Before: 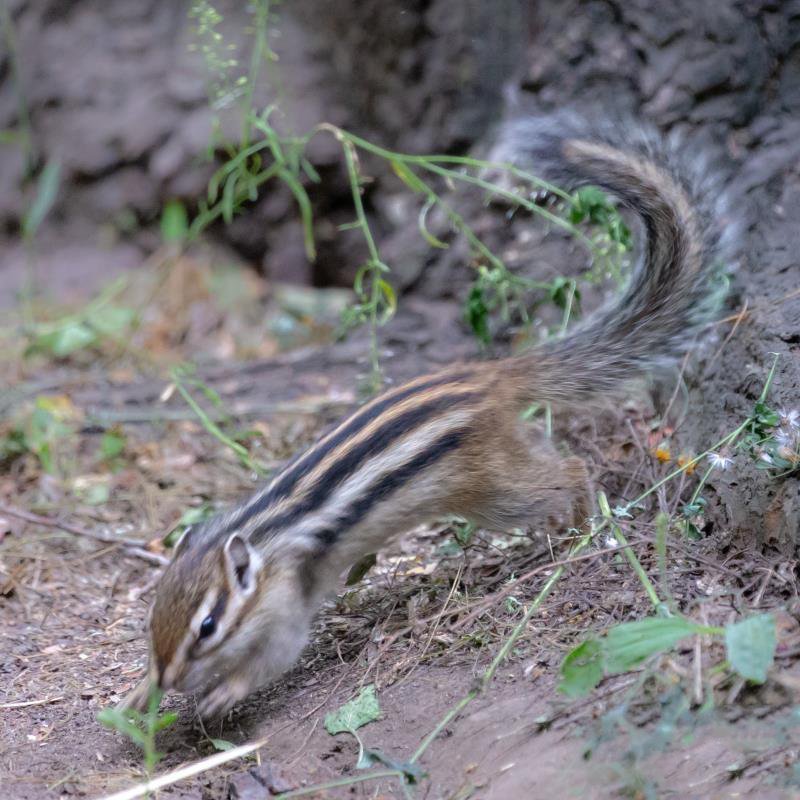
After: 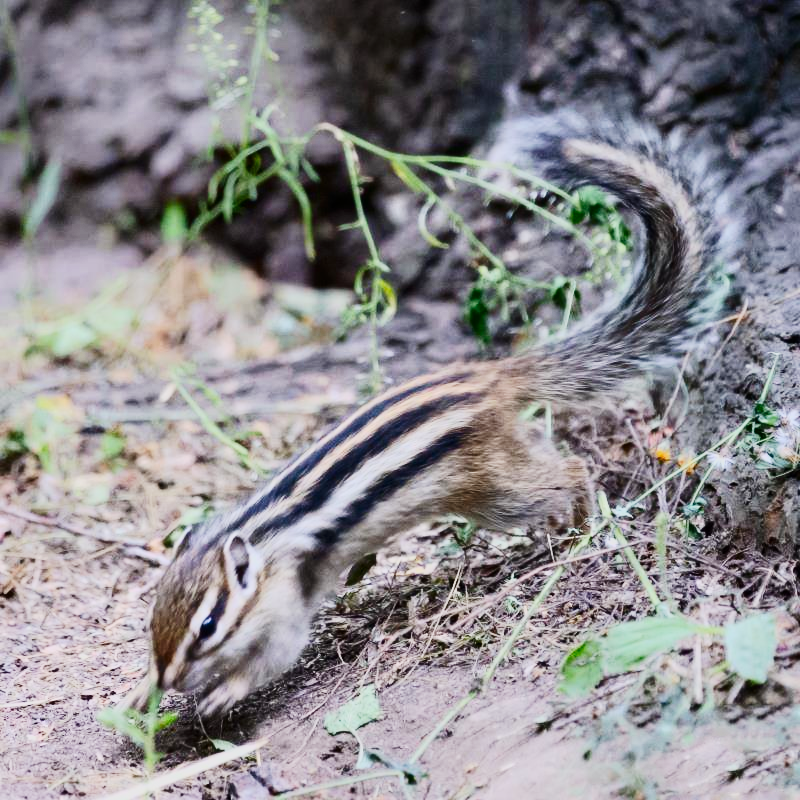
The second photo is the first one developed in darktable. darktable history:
contrast brightness saturation: contrast 0.411, brightness 0.104, saturation 0.209
tone curve: curves: ch0 [(0, 0) (0.091, 0.066) (0.184, 0.16) (0.491, 0.519) (0.748, 0.765) (1, 0.919)]; ch1 [(0, 0) (0.179, 0.173) (0.322, 0.32) (0.424, 0.424) (0.502, 0.504) (0.56, 0.575) (0.631, 0.675) (0.777, 0.806) (1, 1)]; ch2 [(0, 0) (0.434, 0.447) (0.485, 0.495) (0.524, 0.563) (0.676, 0.691) (1, 1)], preserve colors none
